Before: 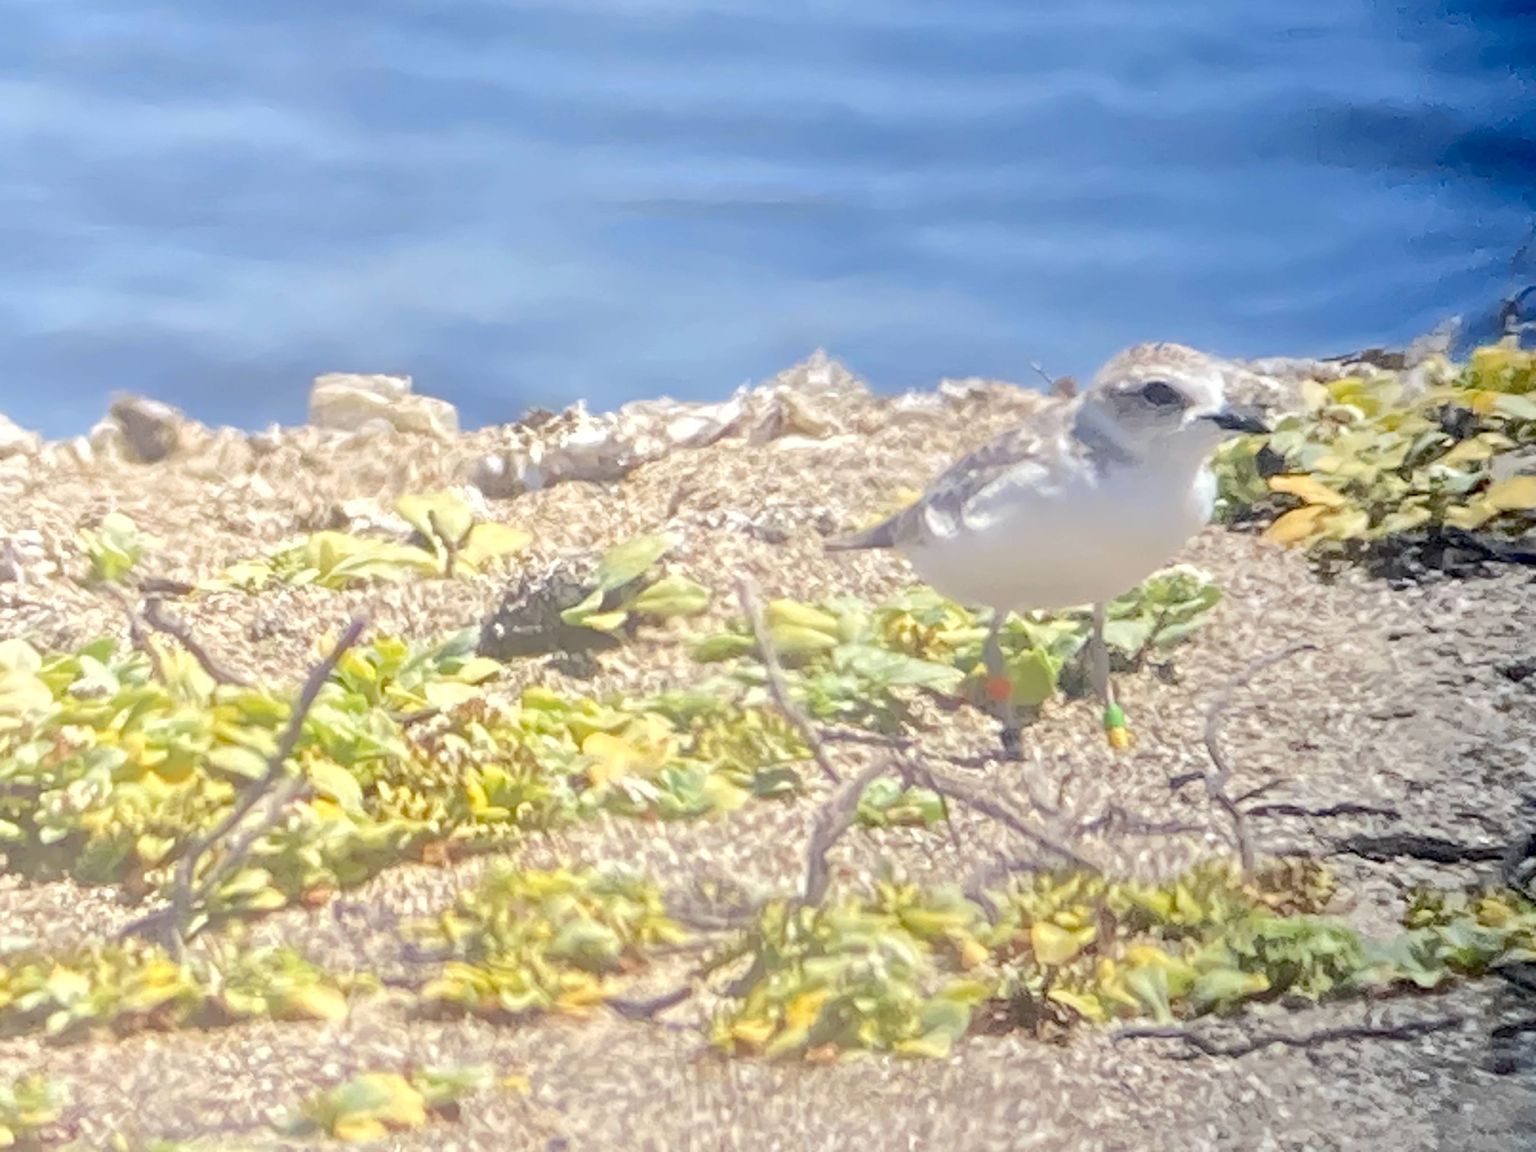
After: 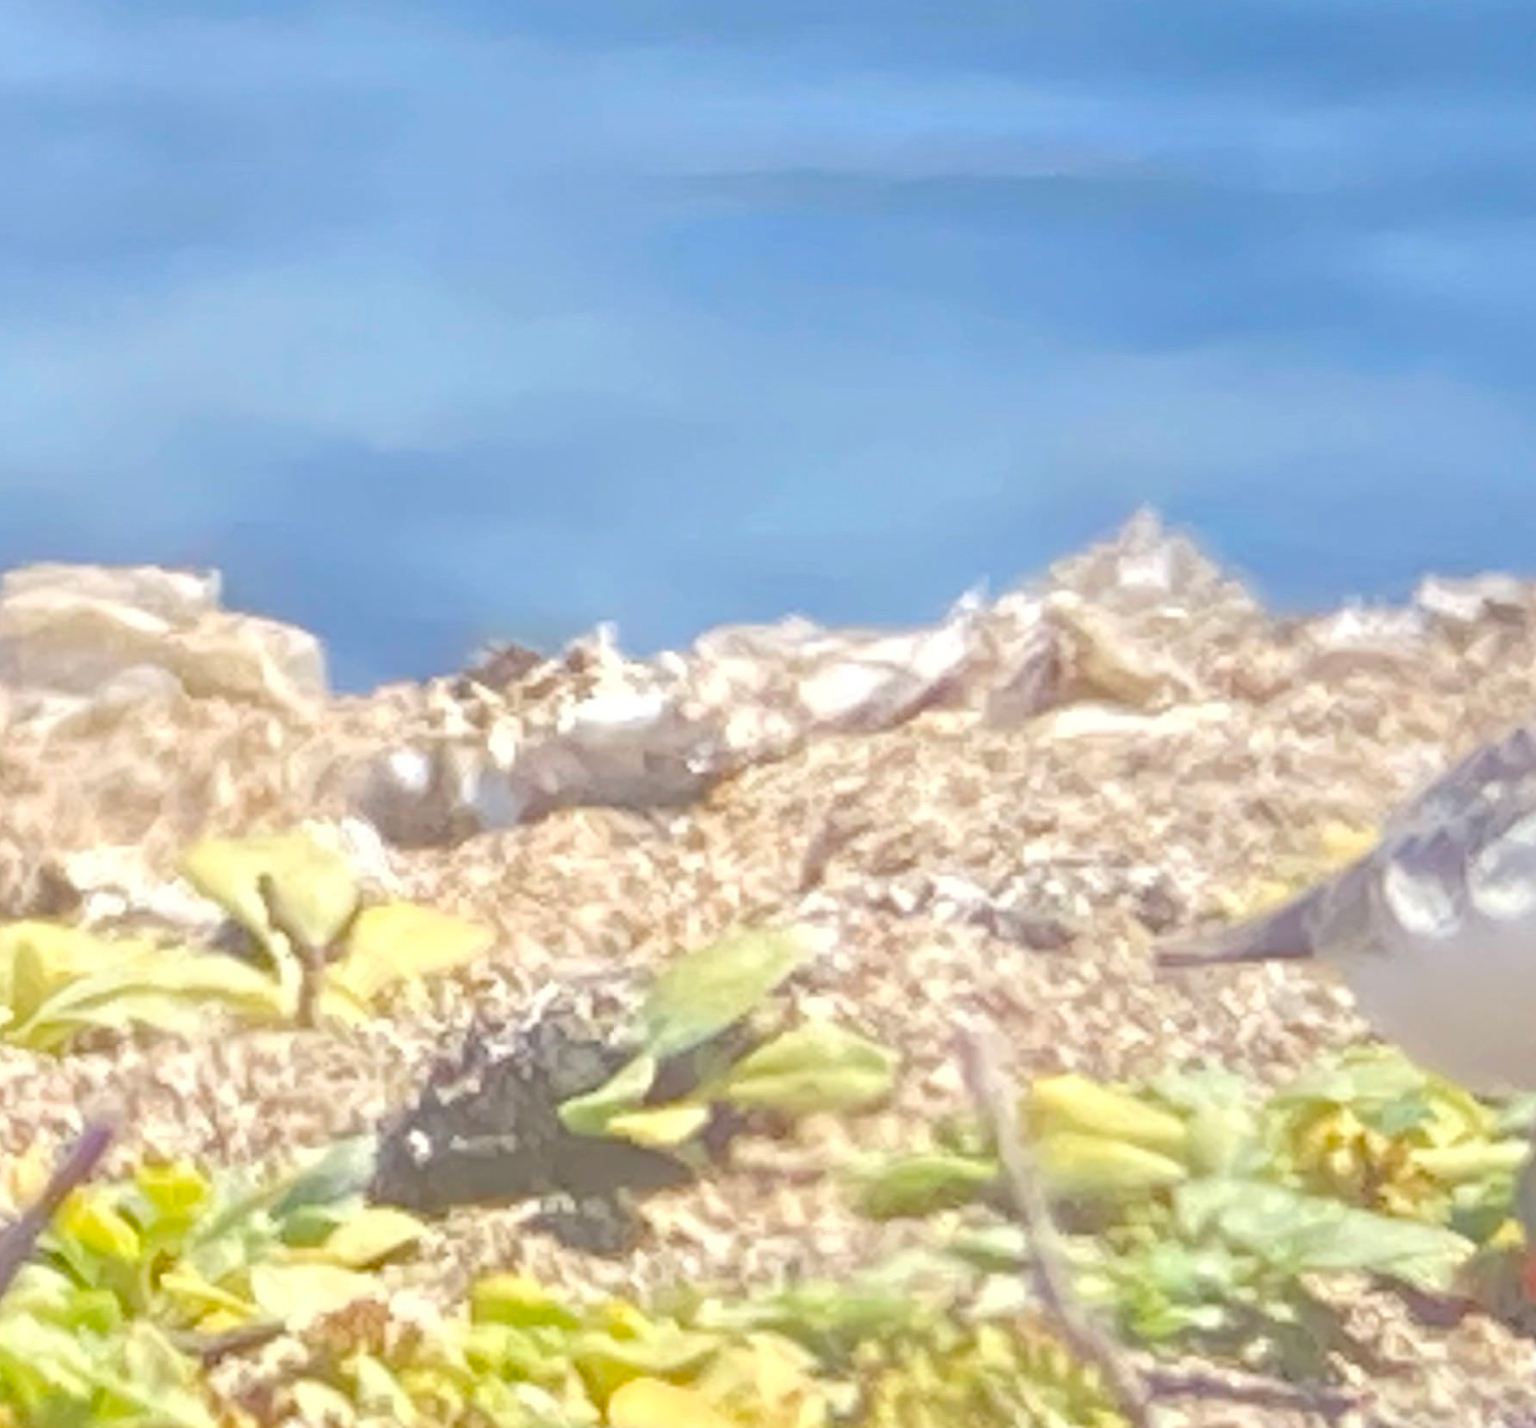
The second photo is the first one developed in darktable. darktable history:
crop: left 20.474%, top 10.824%, right 35.388%, bottom 34.443%
